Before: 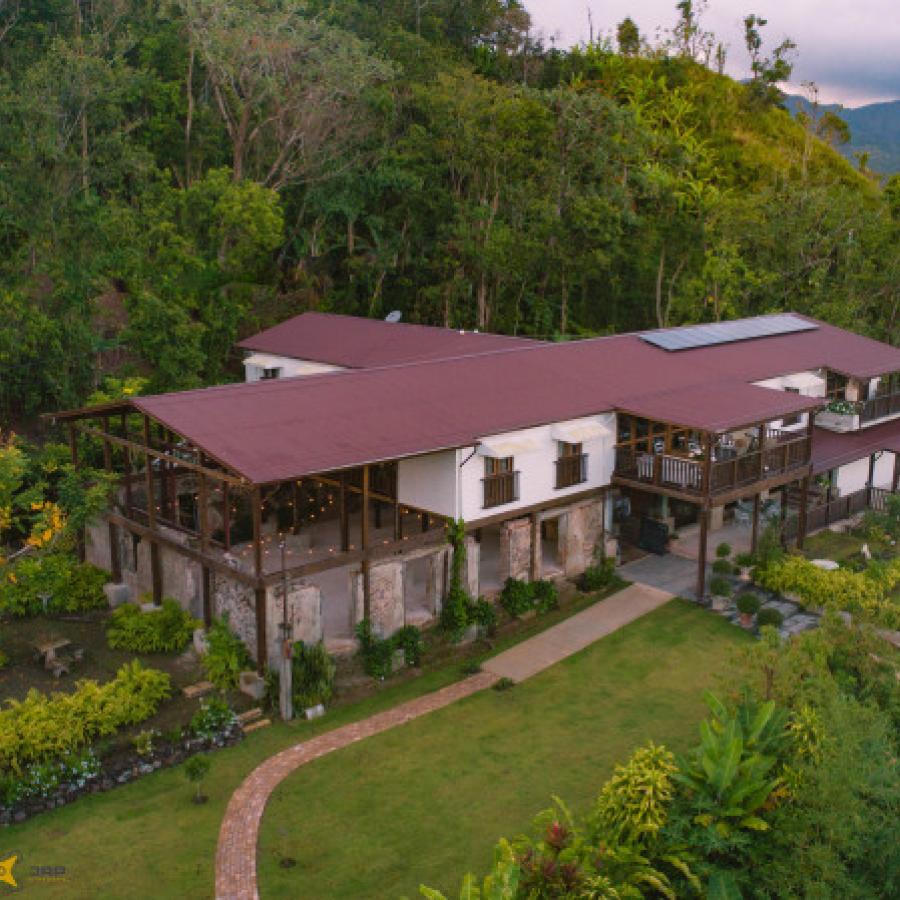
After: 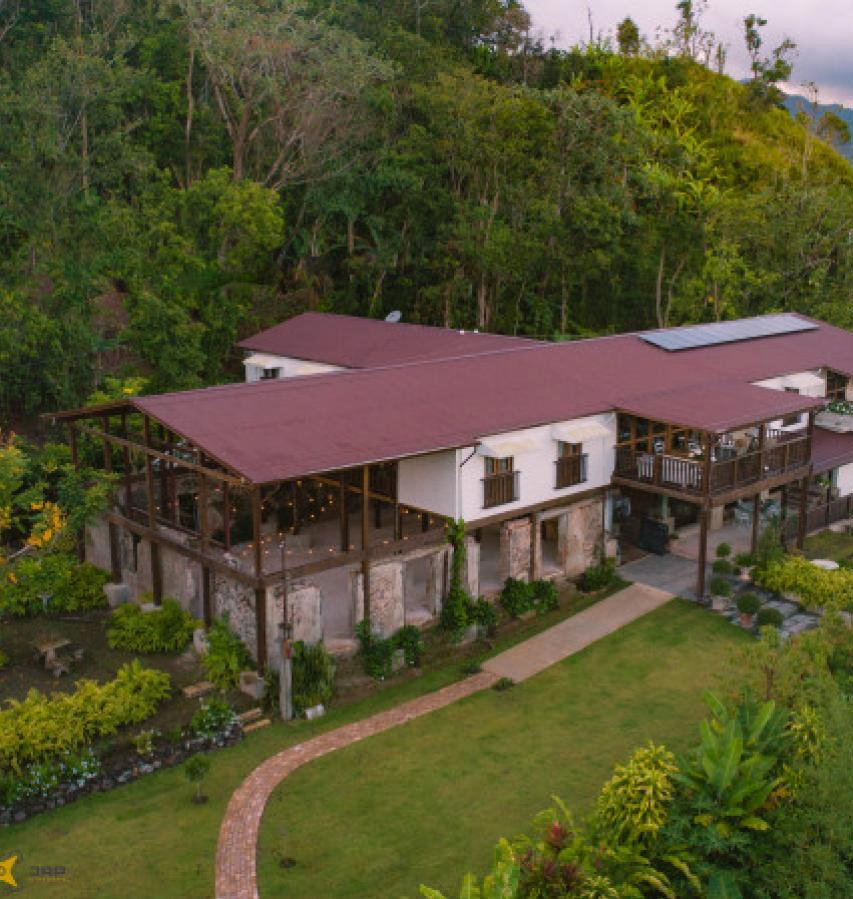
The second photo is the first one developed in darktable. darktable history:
crop and rotate: right 5.167%
tone equalizer: -8 EV -1.84 EV, -7 EV -1.16 EV, -6 EV -1.62 EV, smoothing diameter 25%, edges refinement/feathering 10, preserve details guided filter
